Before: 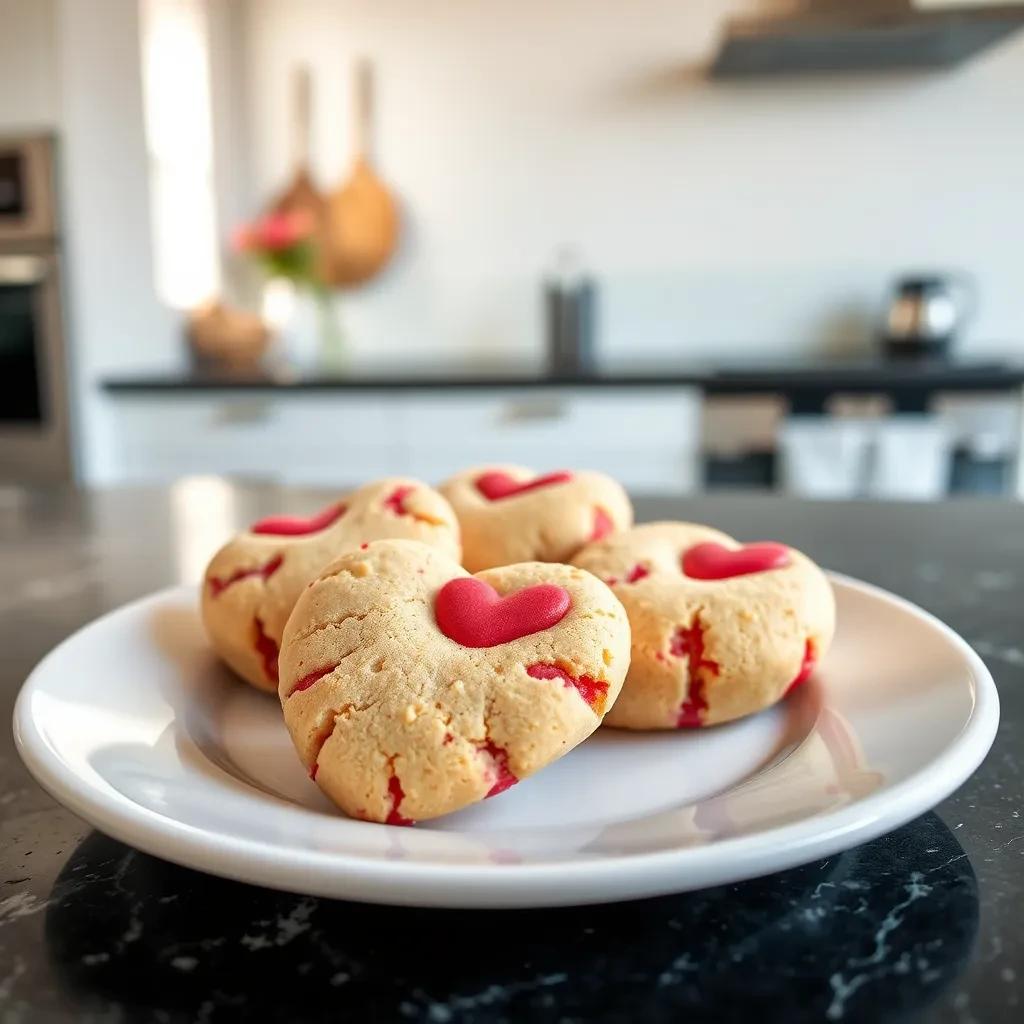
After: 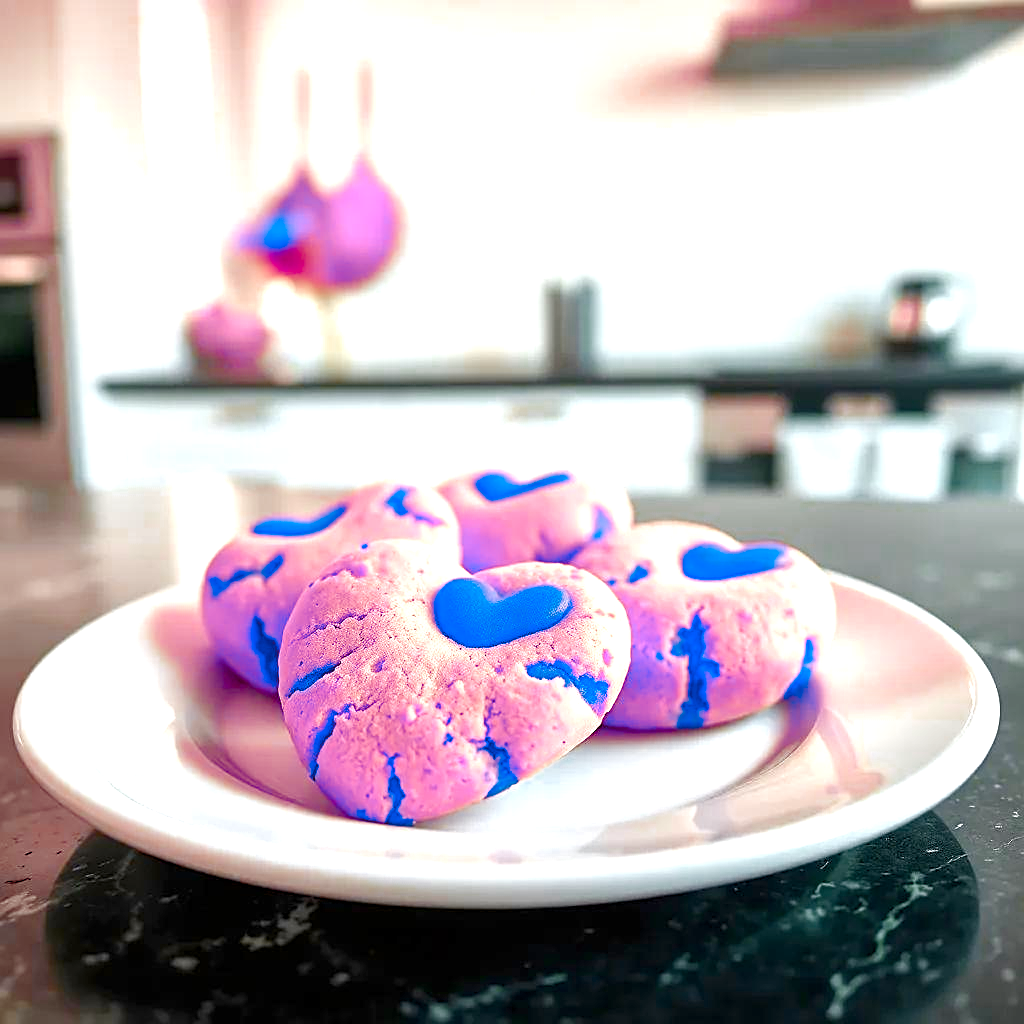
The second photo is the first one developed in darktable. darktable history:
exposure: exposure 0.564 EV, compensate highlight preservation false
color zones: curves: ch0 [(0.826, 0.353)]; ch1 [(0.242, 0.647) (0.889, 0.342)]; ch2 [(0.246, 0.089) (0.969, 0.068)]
color balance rgb: perceptual saturation grading › global saturation 20%, perceptual saturation grading › highlights -50%, perceptual saturation grading › shadows 30%, perceptual brilliance grading › global brilliance 10%, perceptual brilliance grading › shadows 15%
sharpen: on, module defaults
